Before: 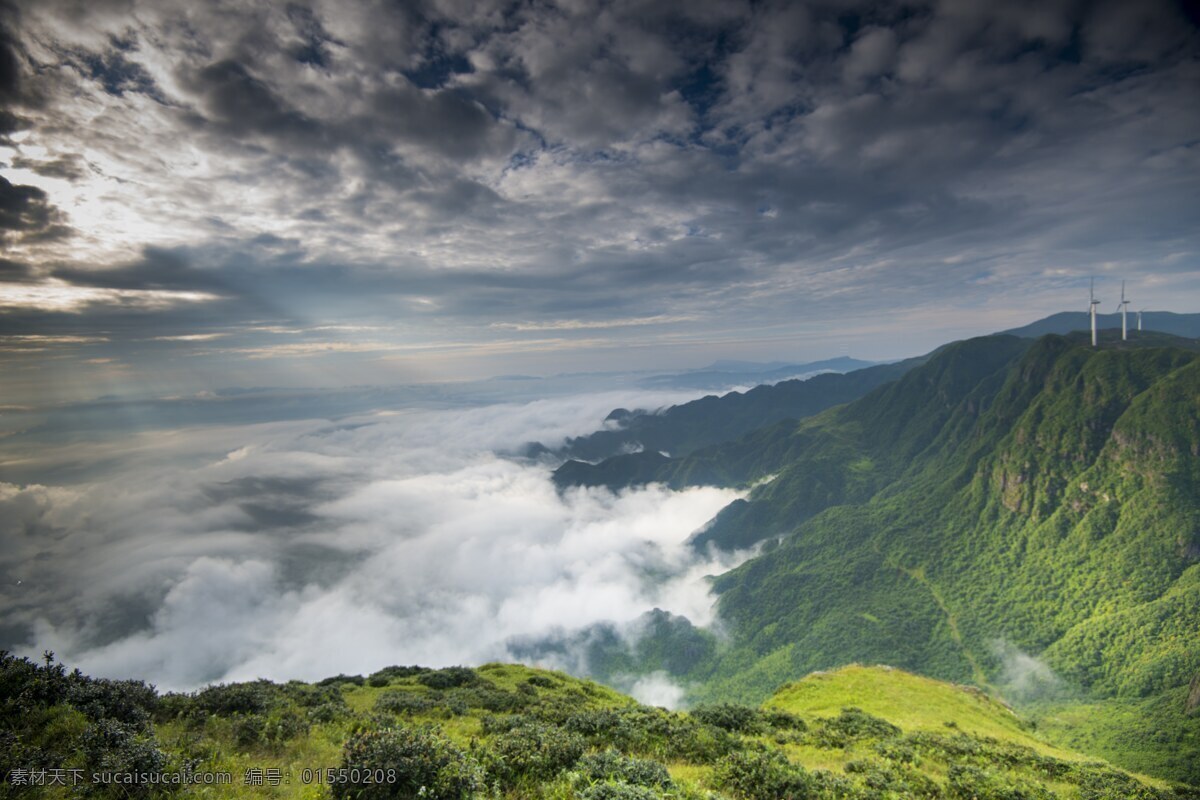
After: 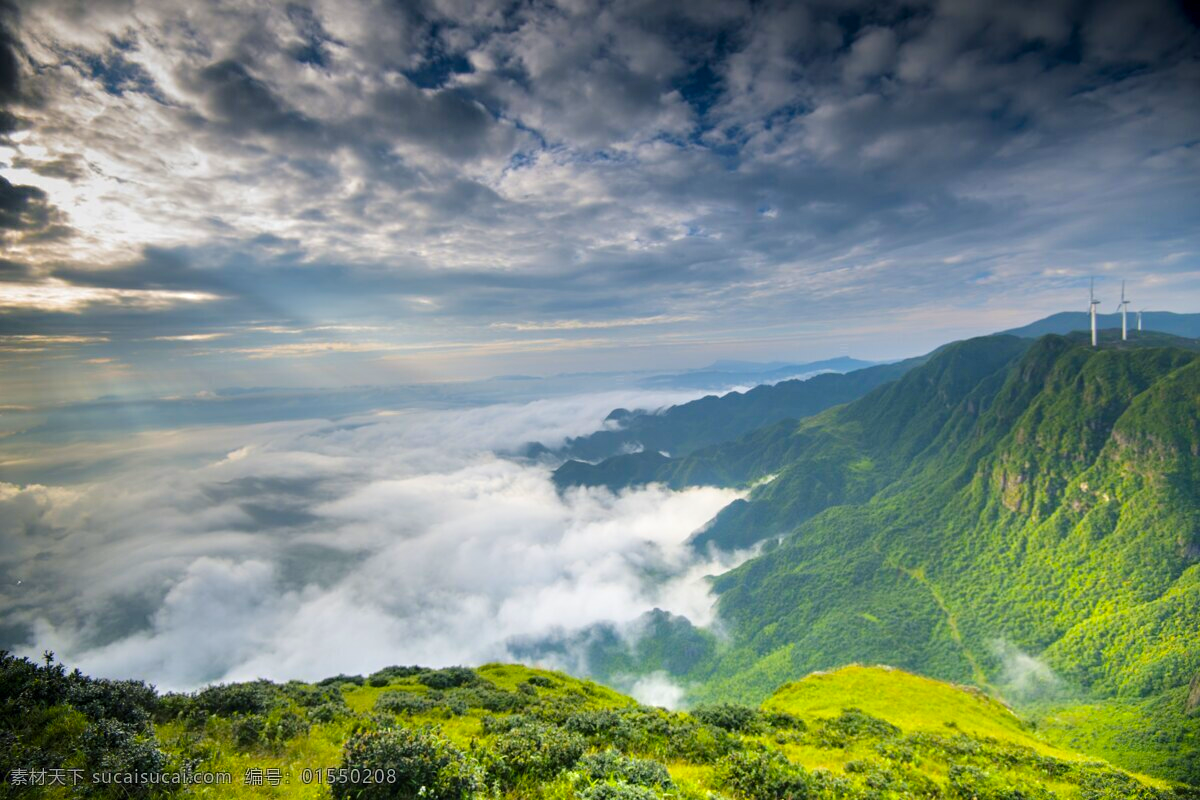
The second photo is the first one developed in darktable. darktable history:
tone equalizer: -8 EV 0.028 EV, -7 EV -0.007 EV, -6 EV 0.043 EV, -5 EV 0.047 EV, -4 EV 0.296 EV, -3 EV 0.653 EV, -2 EV 0.568 EV, -1 EV 0.185 EV, +0 EV 0.053 EV, mask exposure compensation -0.499 EV
color balance rgb: shadows lift › chroma 2.017%, shadows lift › hue 220.3°, perceptual saturation grading › global saturation 30.946%, global vibrance 20%
